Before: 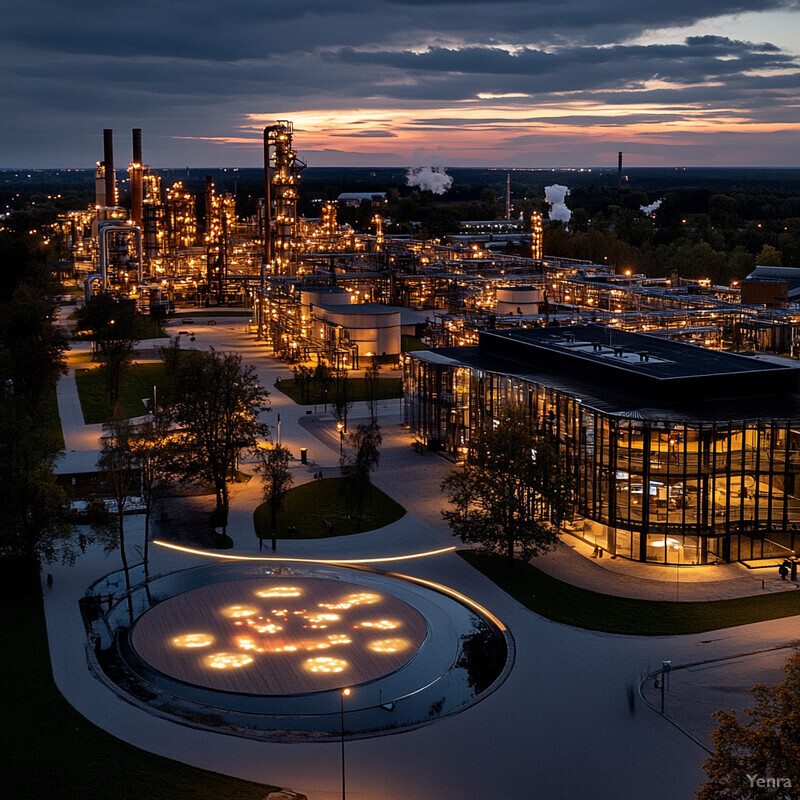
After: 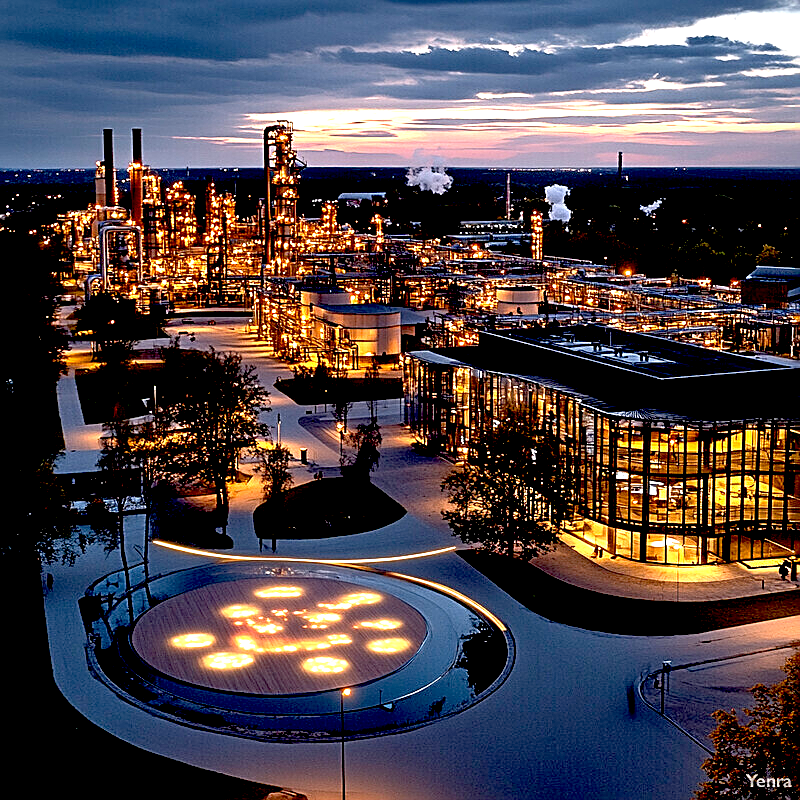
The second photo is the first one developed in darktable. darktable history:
tone equalizer: -8 EV 0.268 EV, -7 EV 0.415 EV, -6 EV 0.442 EV, -5 EV 0.235 EV, -3 EV -0.257 EV, -2 EV -0.413 EV, -1 EV -0.395 EV, +0 EV -0.257 EV, mask exposure compensation -0.506 EV
sharpen: on, module defaults
exposure: black level correction 0.015, exposure 1.771 EV, compensate highlight preservation false
